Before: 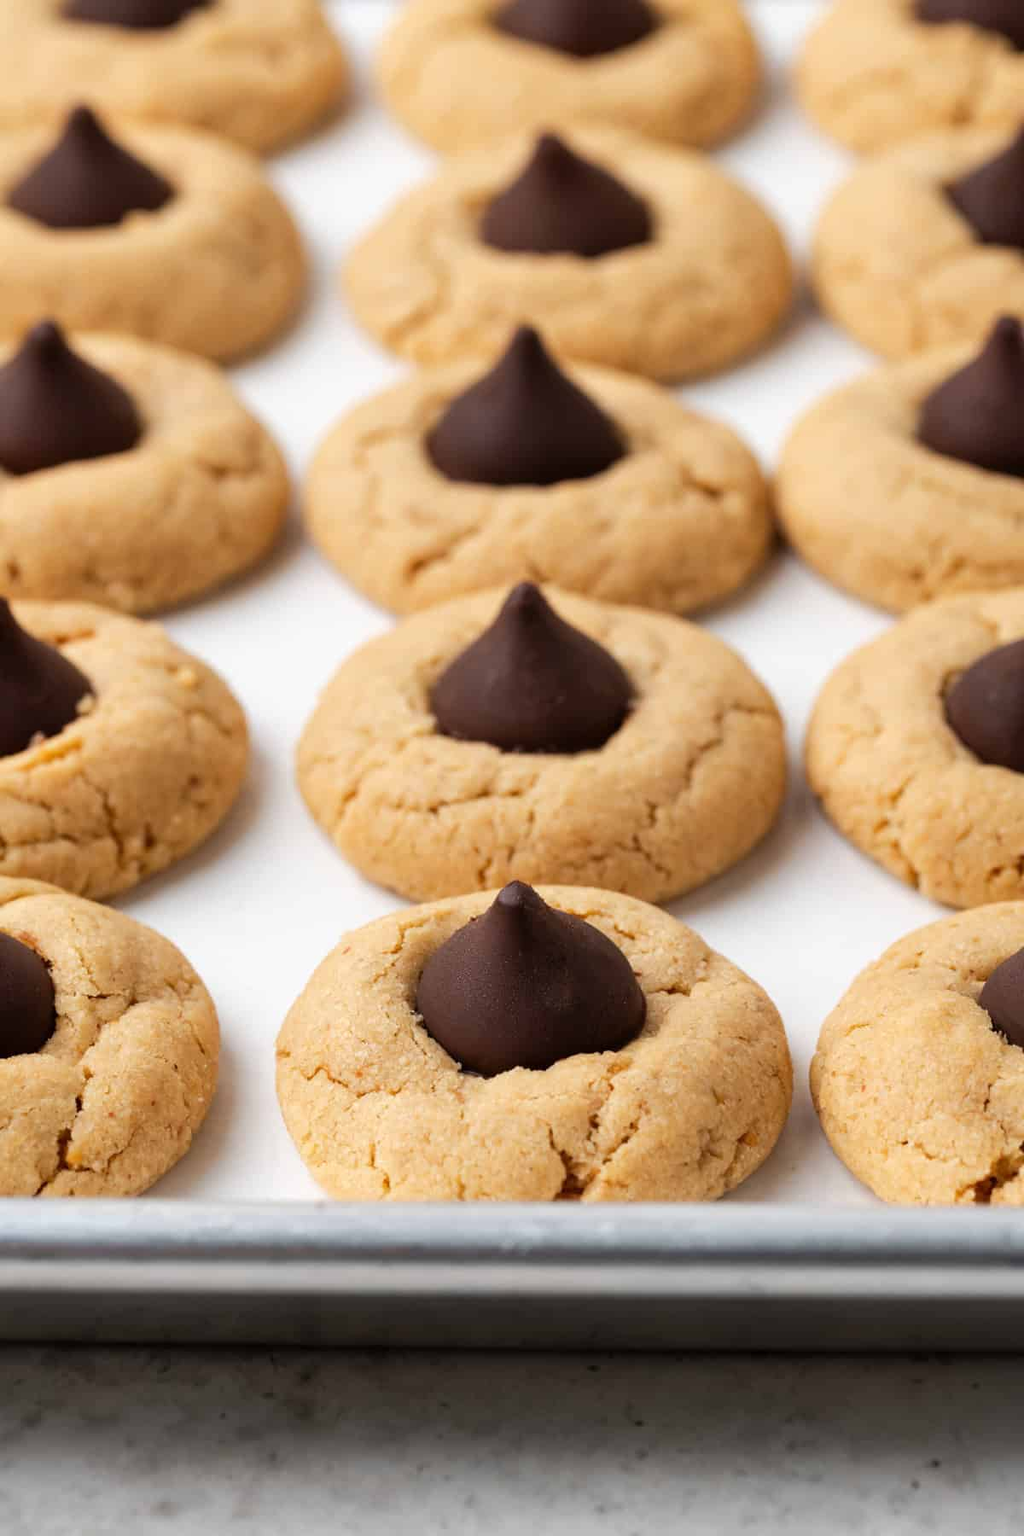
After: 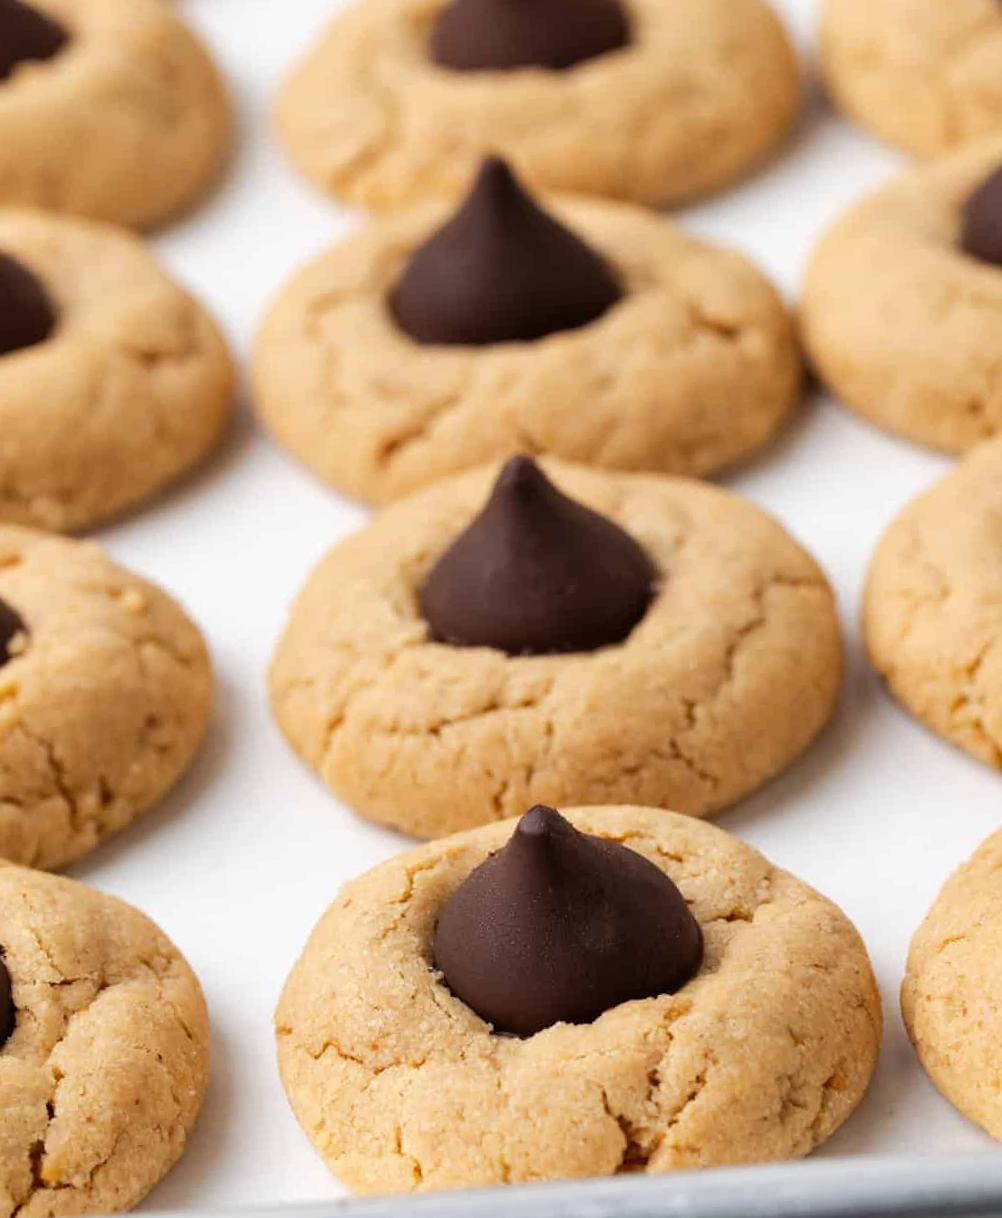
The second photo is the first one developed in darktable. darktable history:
crop and rotate: left 7.196%, top 4.574%, right 10.605%, bottom 13.178%
rotate and perspective: rotation -5°, crop left 0.05, crop right 0.952, crop top 0.11, crop bottom 0.89
